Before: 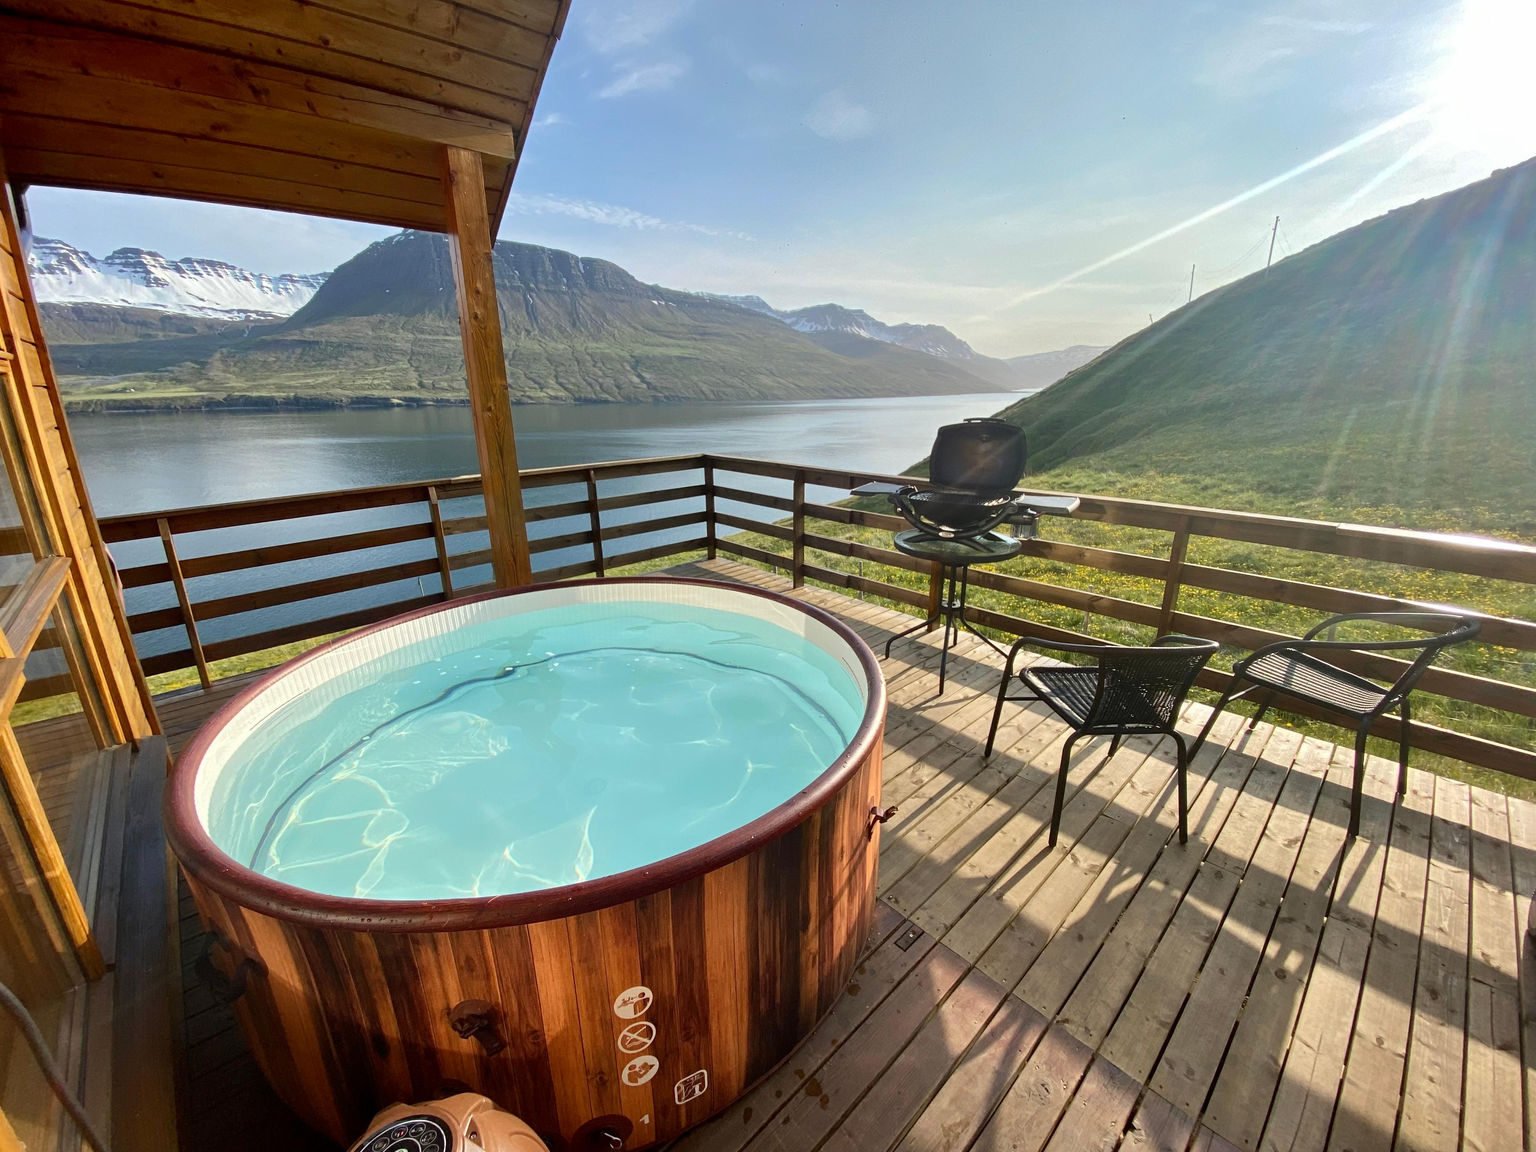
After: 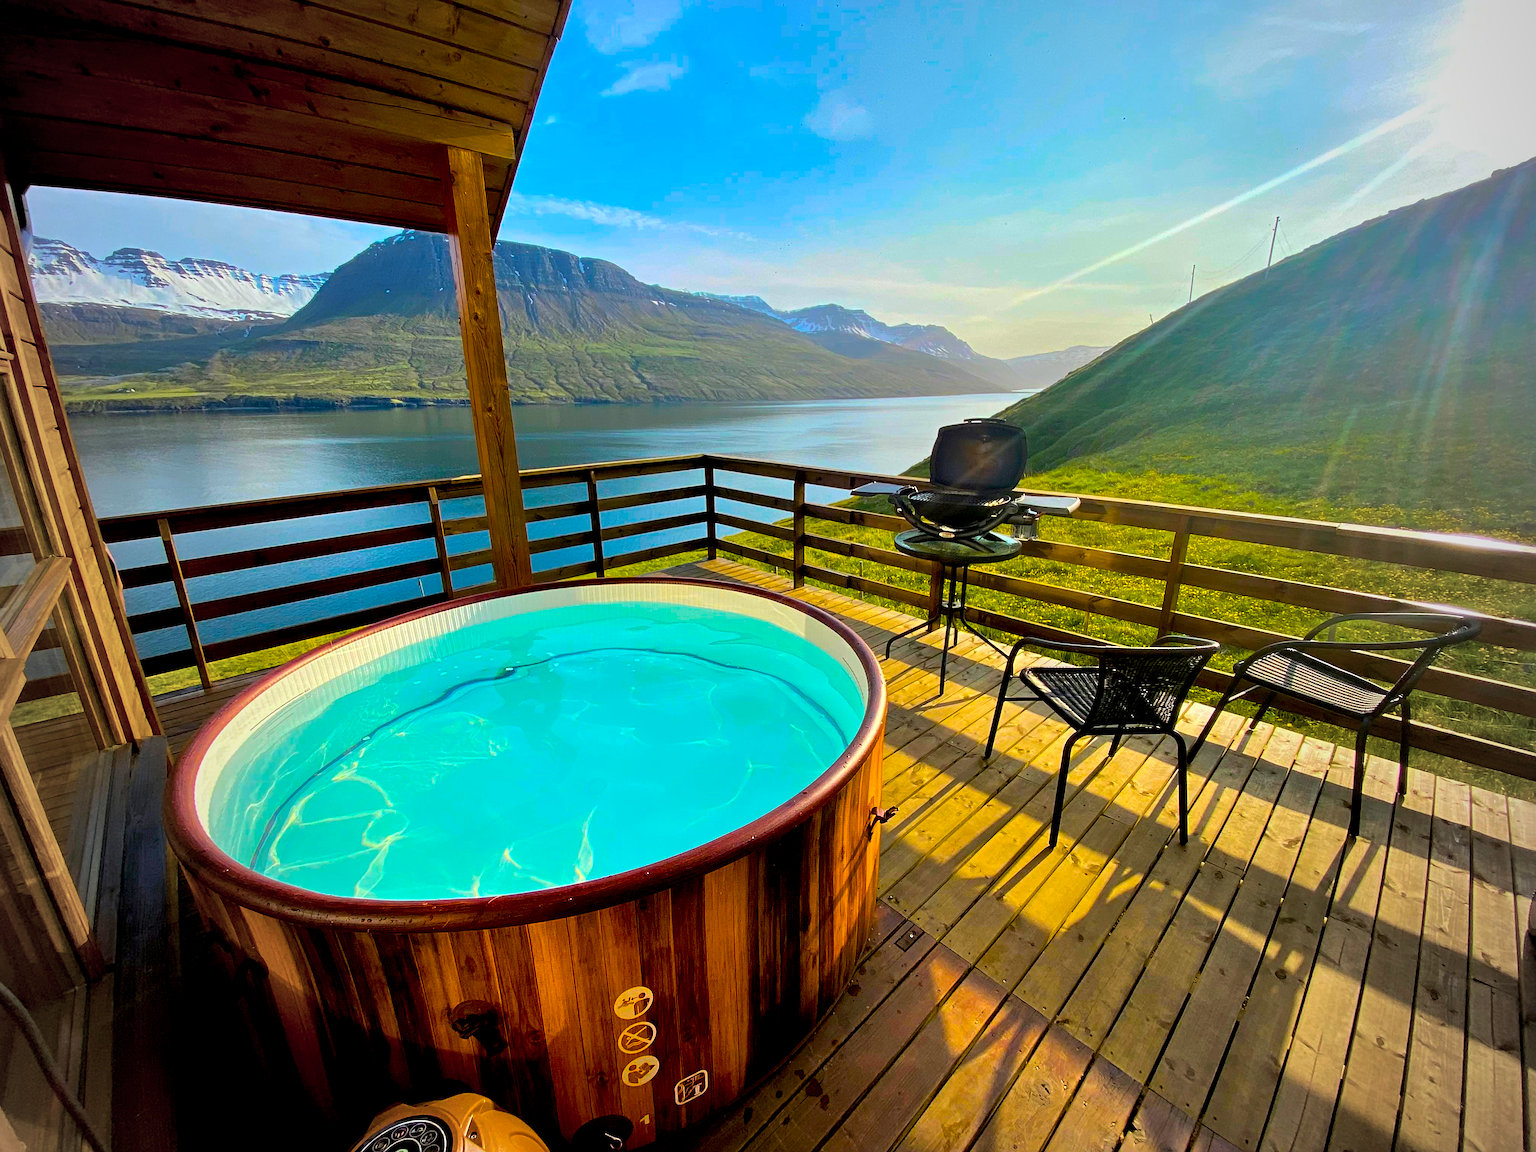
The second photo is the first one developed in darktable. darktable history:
vignetting: fall-off start 72.73%, fall-off radius 106.74%, saturation -0.647, width/height ratio 0.726, unbound false
color balance rgb: linear chroma grading › highlights 99.037%, linear chroma grading › global chroma 23.542%, perceptual saturation grading › global saturation 14.759%, global vibrance 20%
exposure: black level correction 0.018, exposure -0.005 EV, compensate exposure bias true, compensate highlight preservation false
sharpen: amount 0.496
